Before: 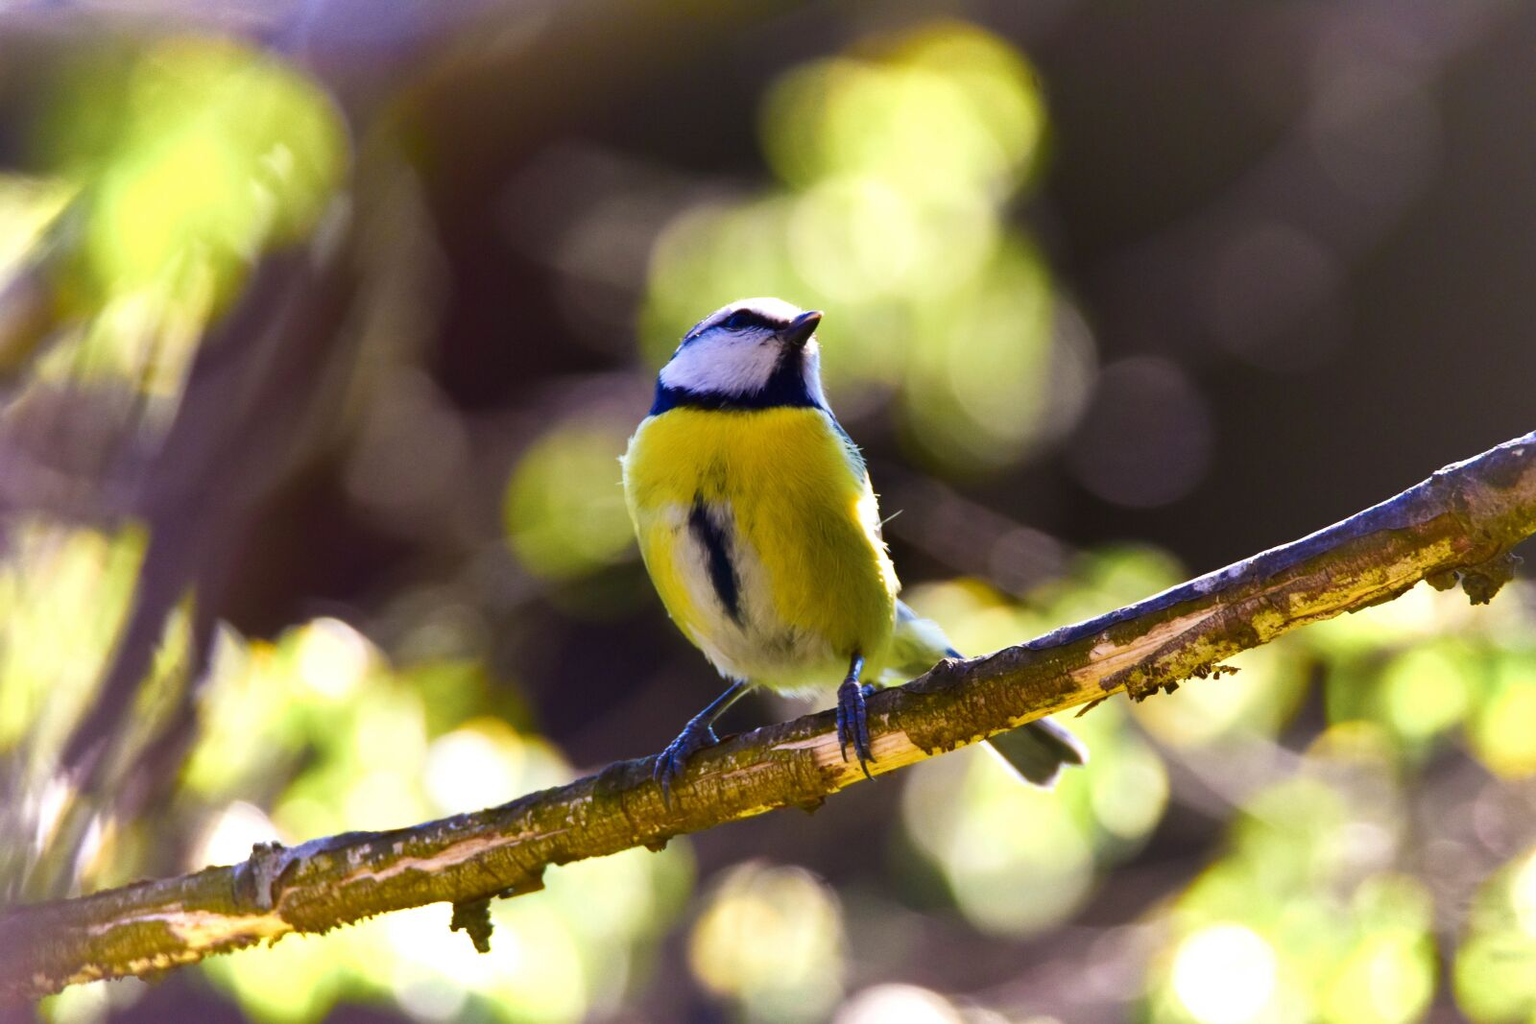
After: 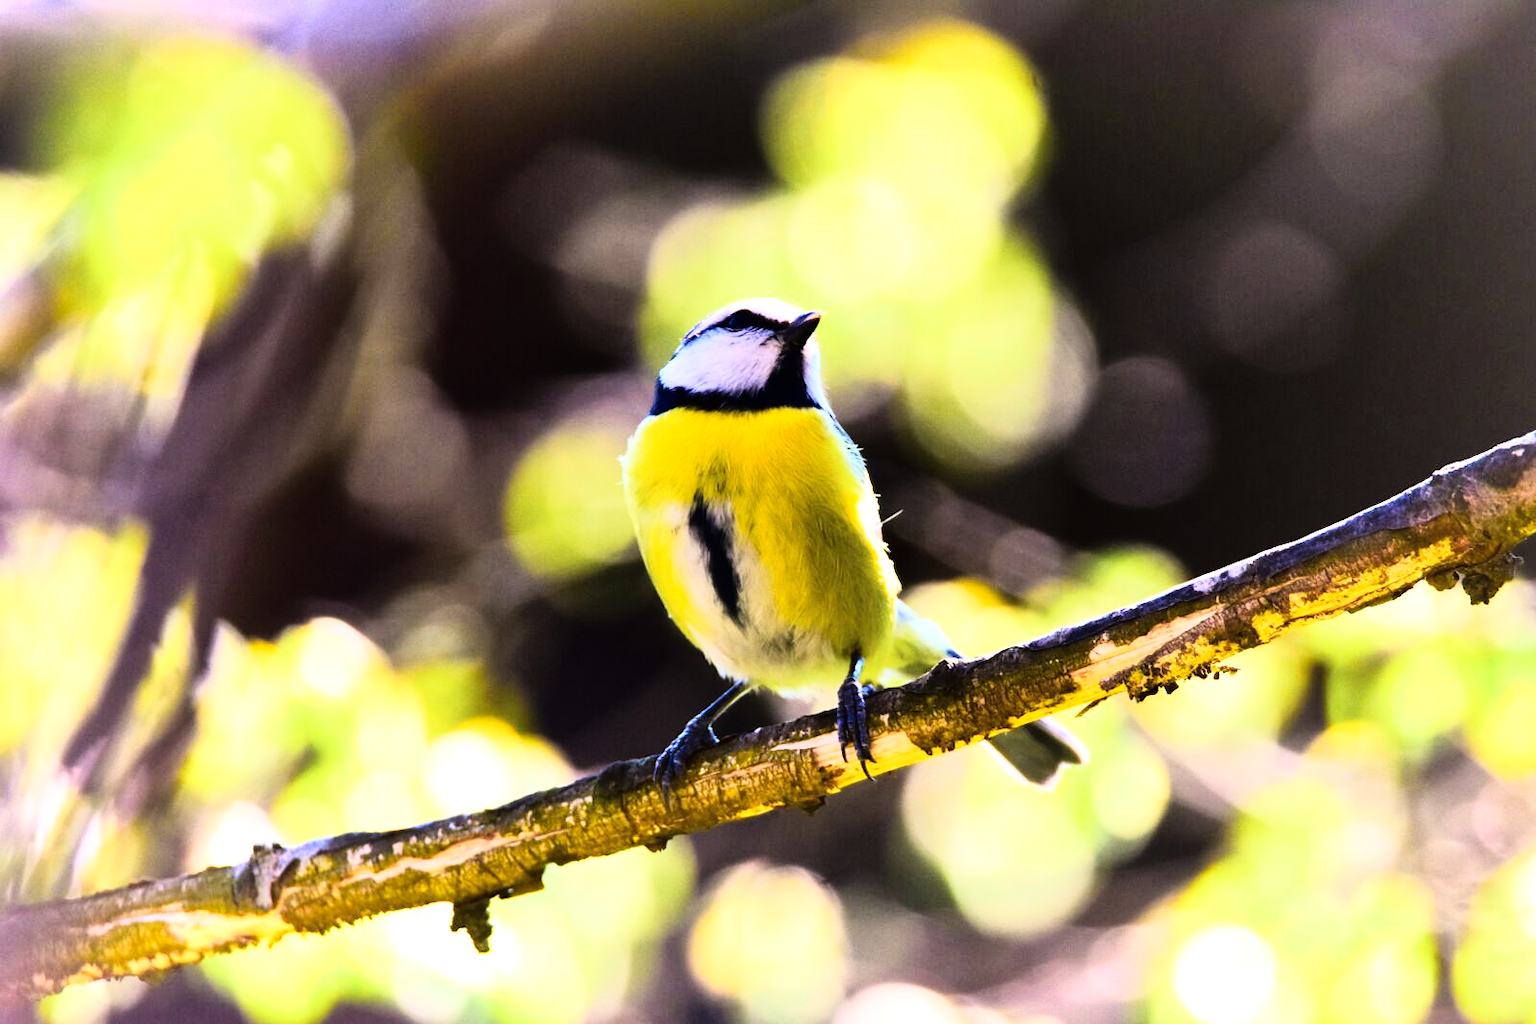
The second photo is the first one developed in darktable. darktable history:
shadows and highlights: shadows 25, highlights -25
rgb curve: curves: ch0 [(0, 0) (0.21, 0.15) (0.24, 0.21) (0.5, 0.75) (0.75, 0.96) (0.89, 0.99) (1, 1)]; ch1 [(0, 0.02) (0.21, 0.13) (0.25, 0.2) (0.5, 0.67) (0.75, 0.9) (0.89, 0.97) (1, 1)]; ch2 [(0, 0.02) (0.21, 0.13) (0.25, 0.2) (0.5, 0.67) (0.75, 0.9) (0.89, 0.97) (1, 1)], compensate middle gray true
